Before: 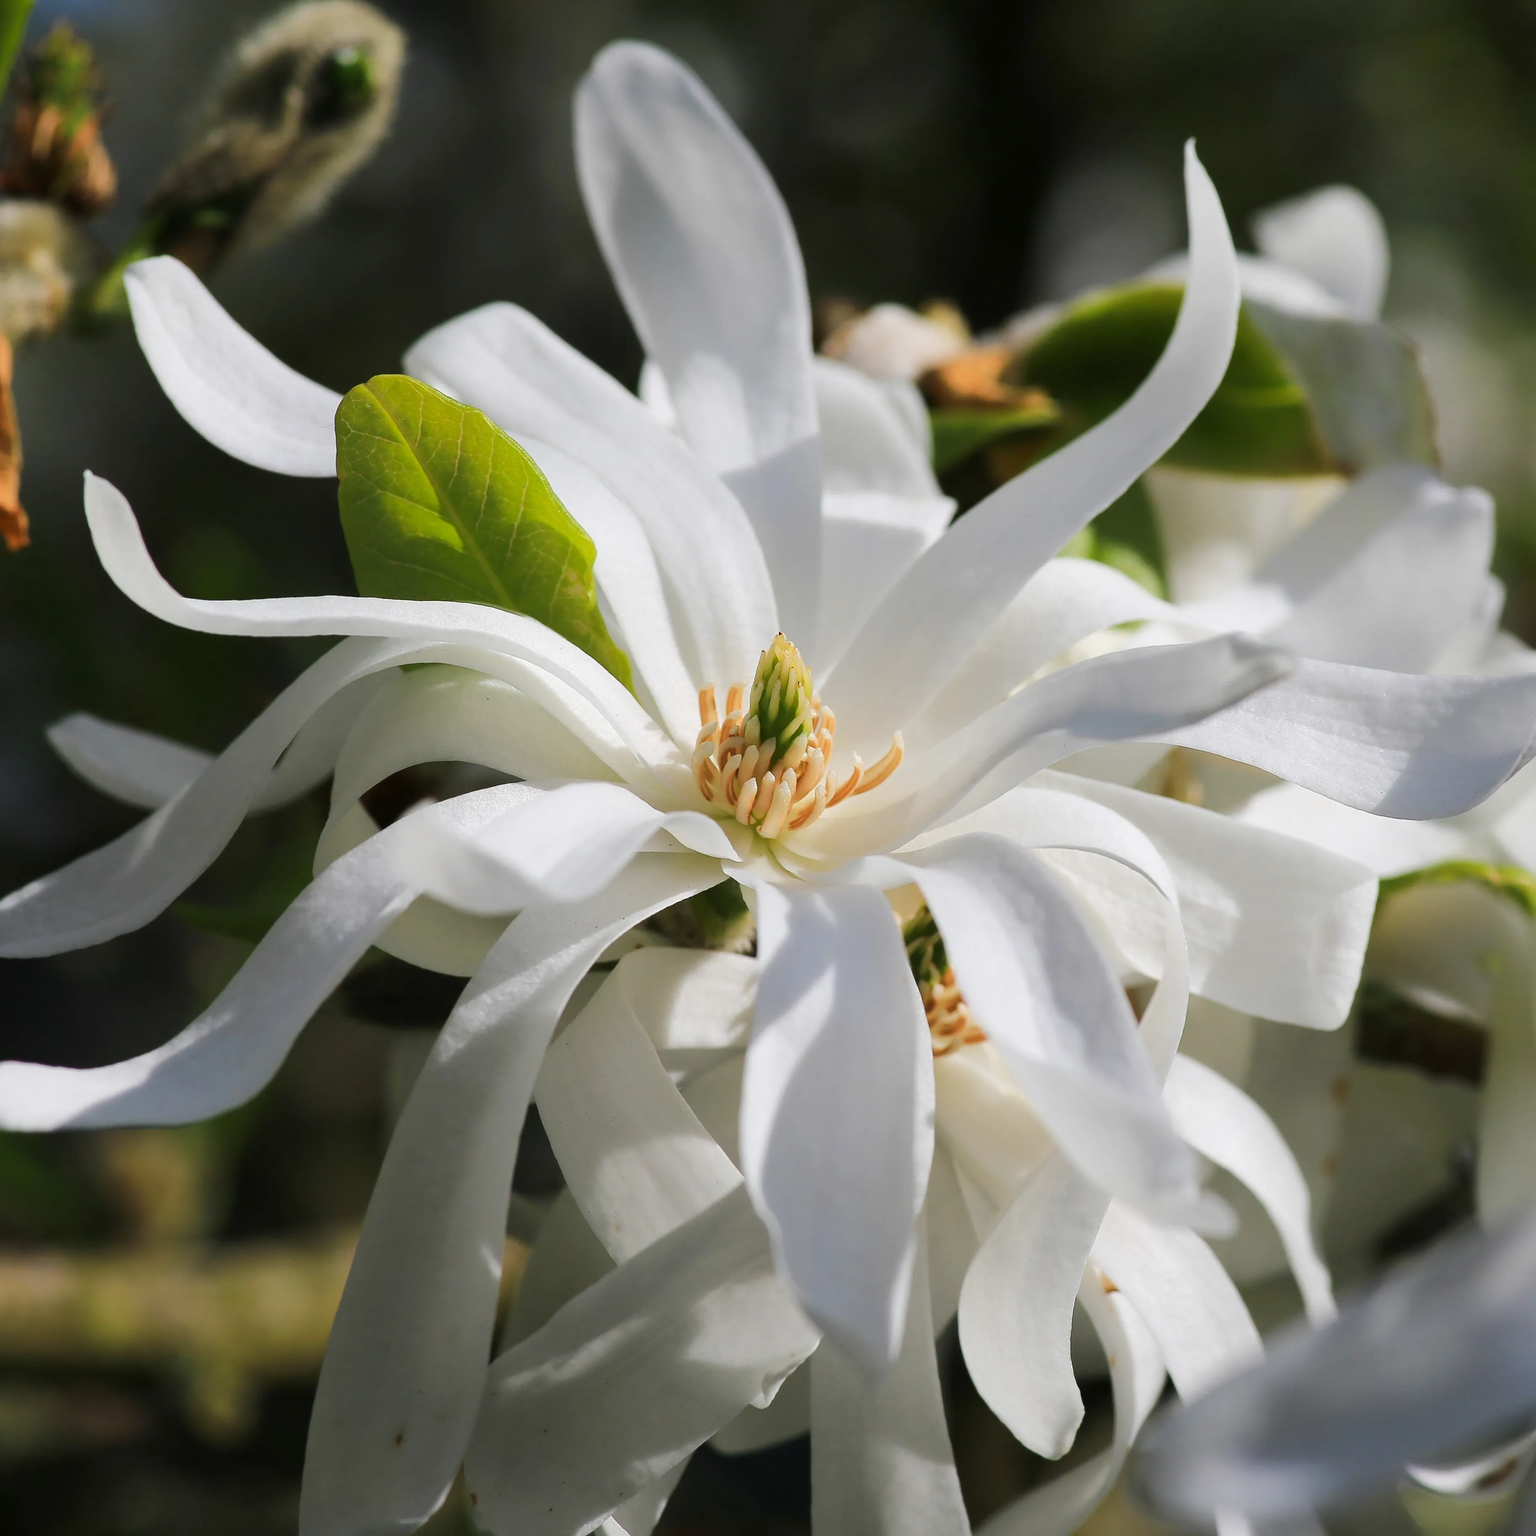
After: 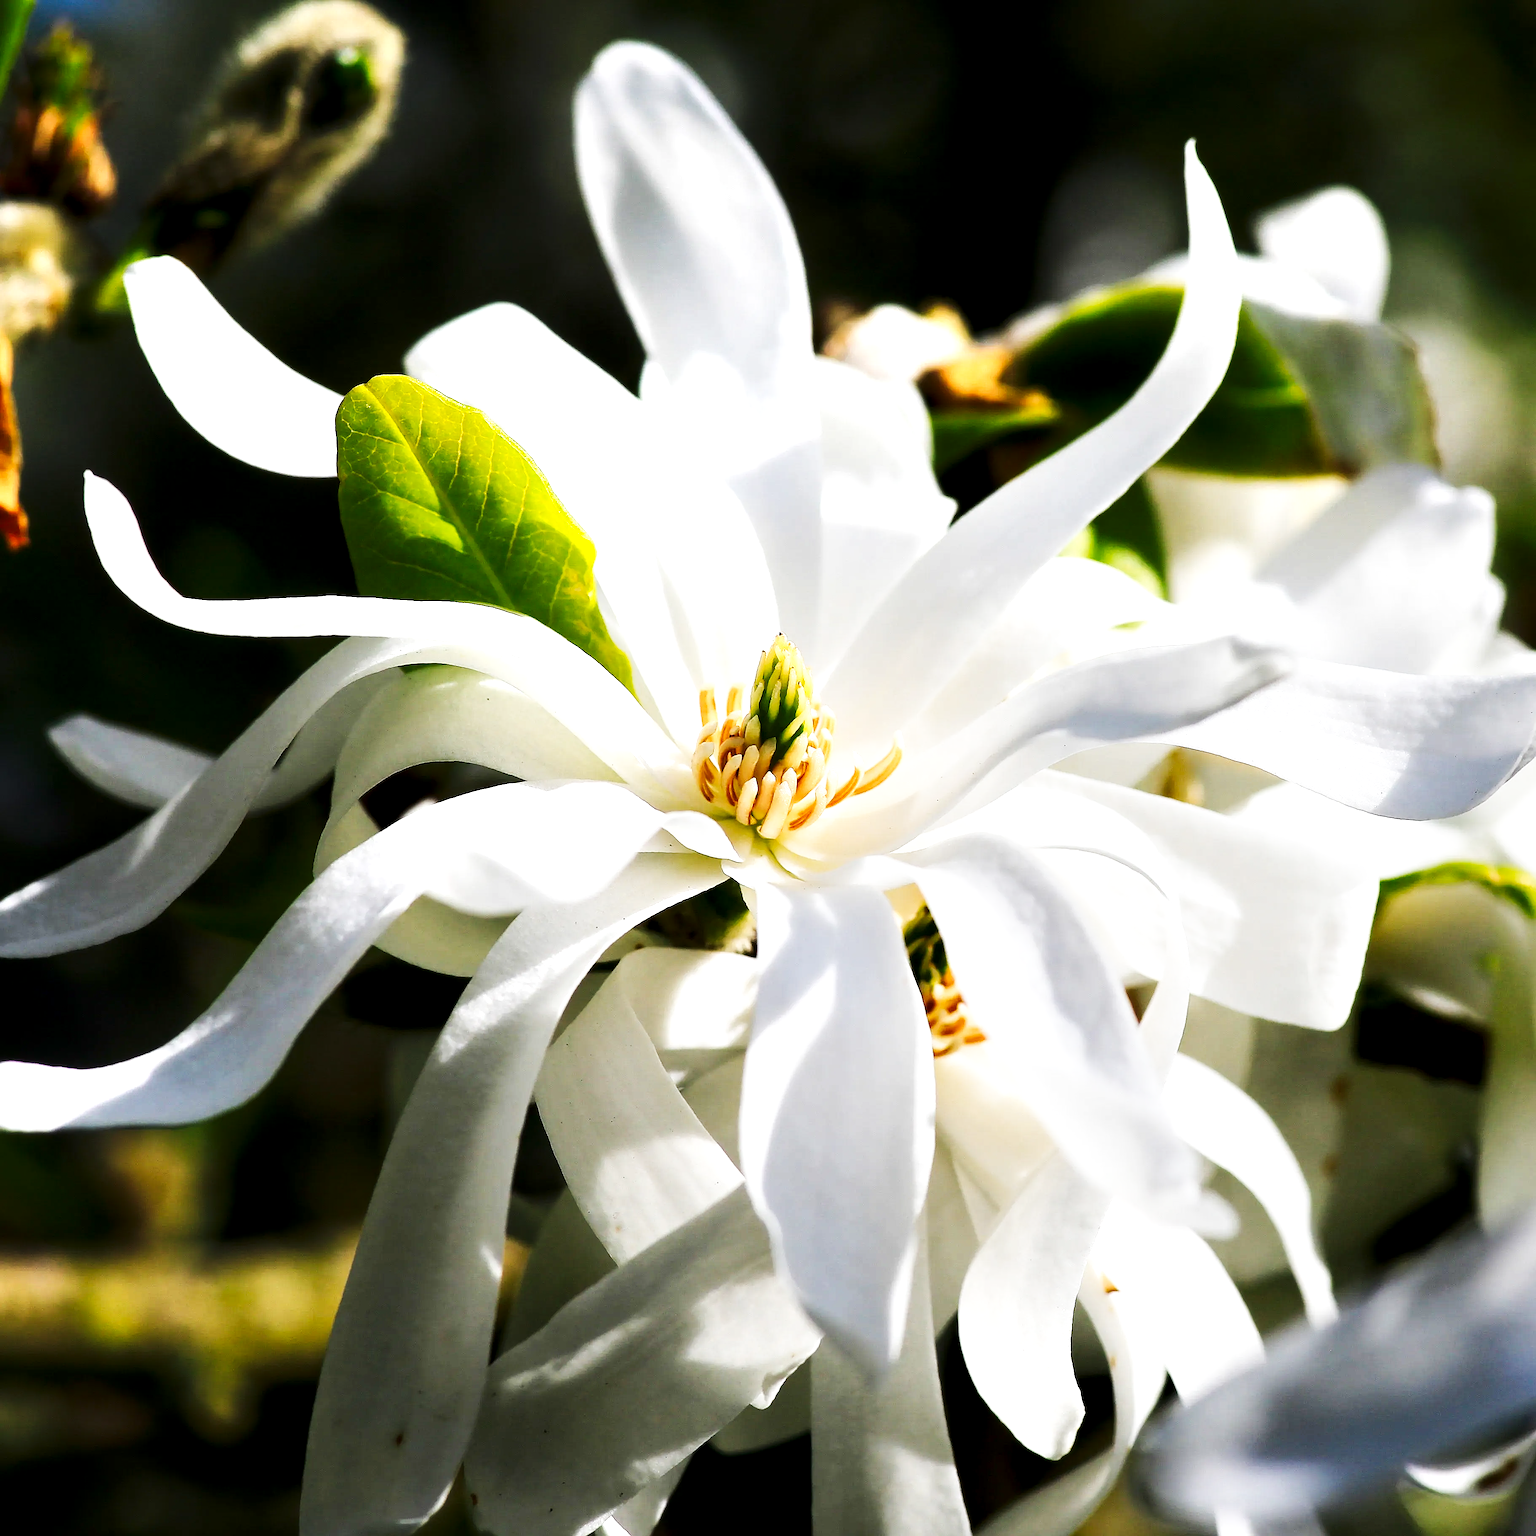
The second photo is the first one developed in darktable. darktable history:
contrast brightness saturation: contrast 0.068, brightness -0.142, saturation 0.108
sharpen: on, module defaults
local contrast: highlights 155%, shadows 124%, detail 138%, midtone range 0.254
tone curve: curves: ch0 [(0, 0.026) (0.146, 0.158) (0.272, 0.34) (0.434, 0.625) (0.676, 0.871) (0.994, 0.955)], preserve colors none
